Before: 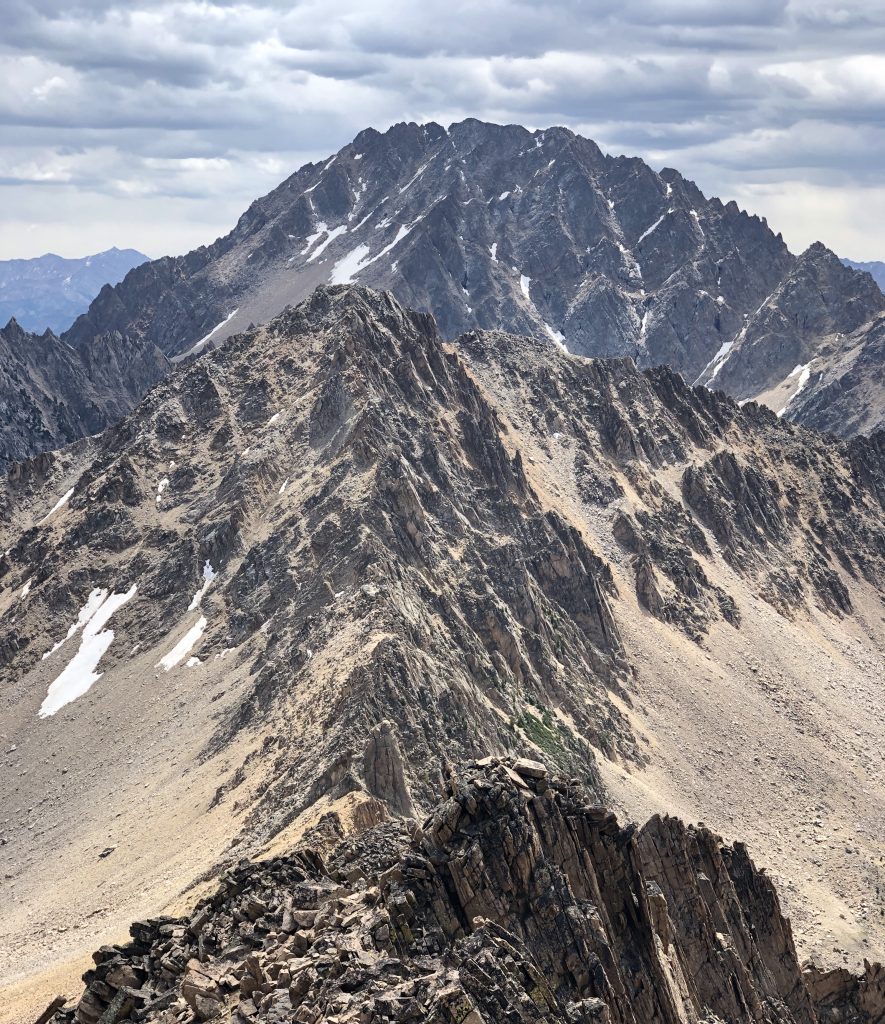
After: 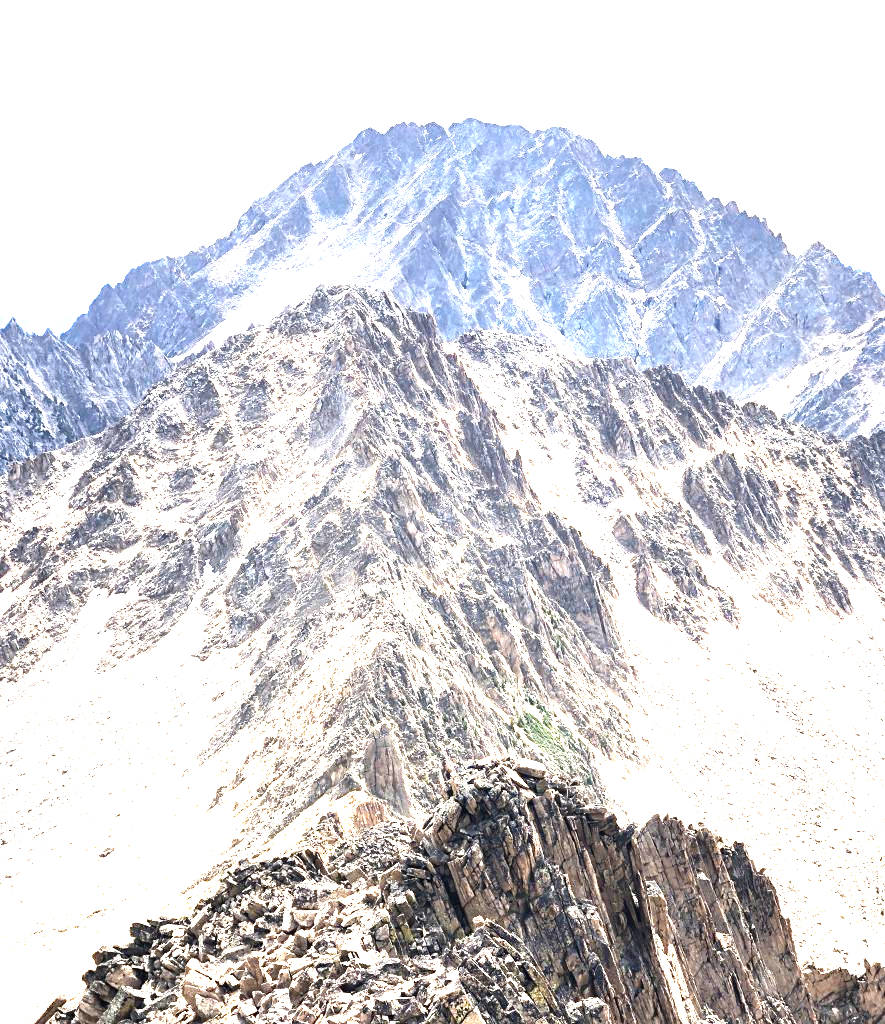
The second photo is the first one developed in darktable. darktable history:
levels: levels [0, 0.352, 0.703]
exposure: black level correction 0, exposure 1.2 EV, compensate exposure bias true, compensate highlight preservation false
